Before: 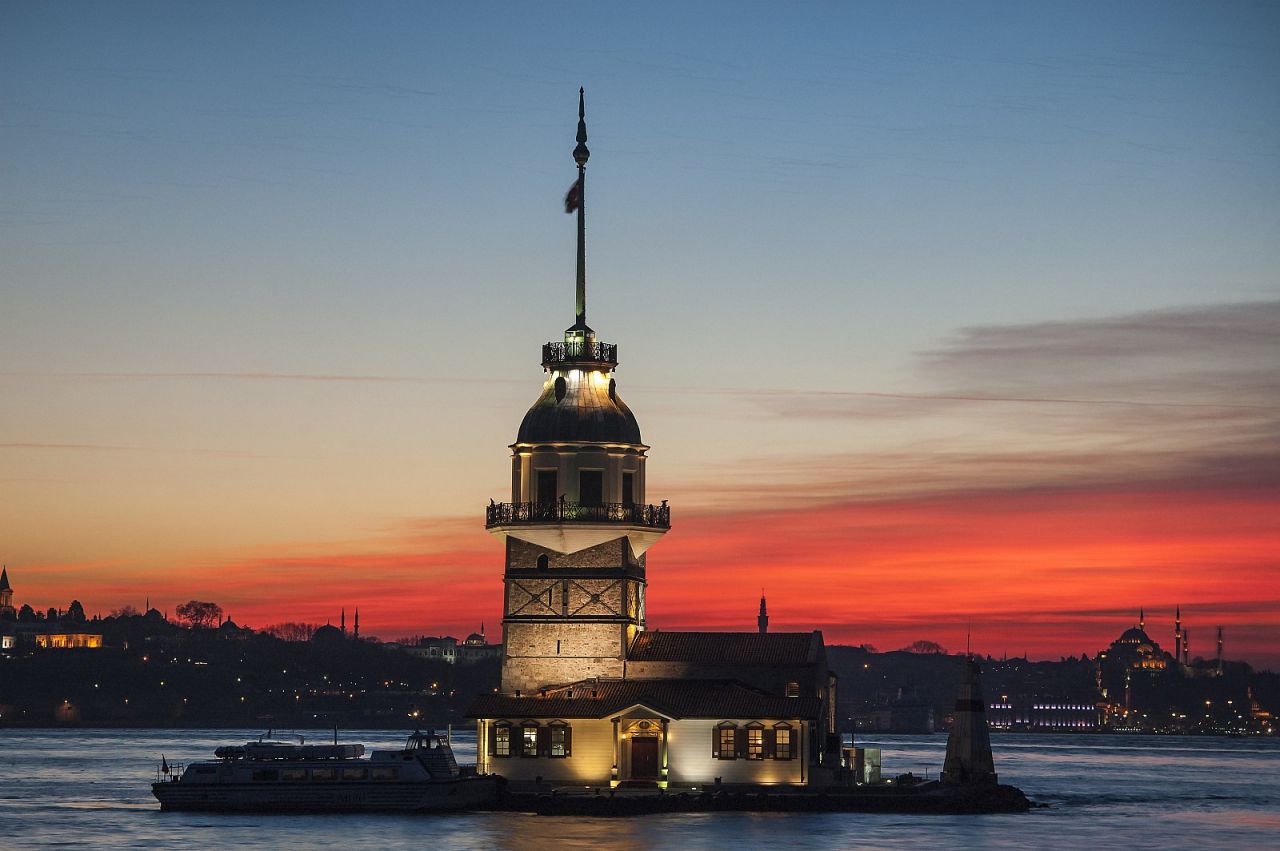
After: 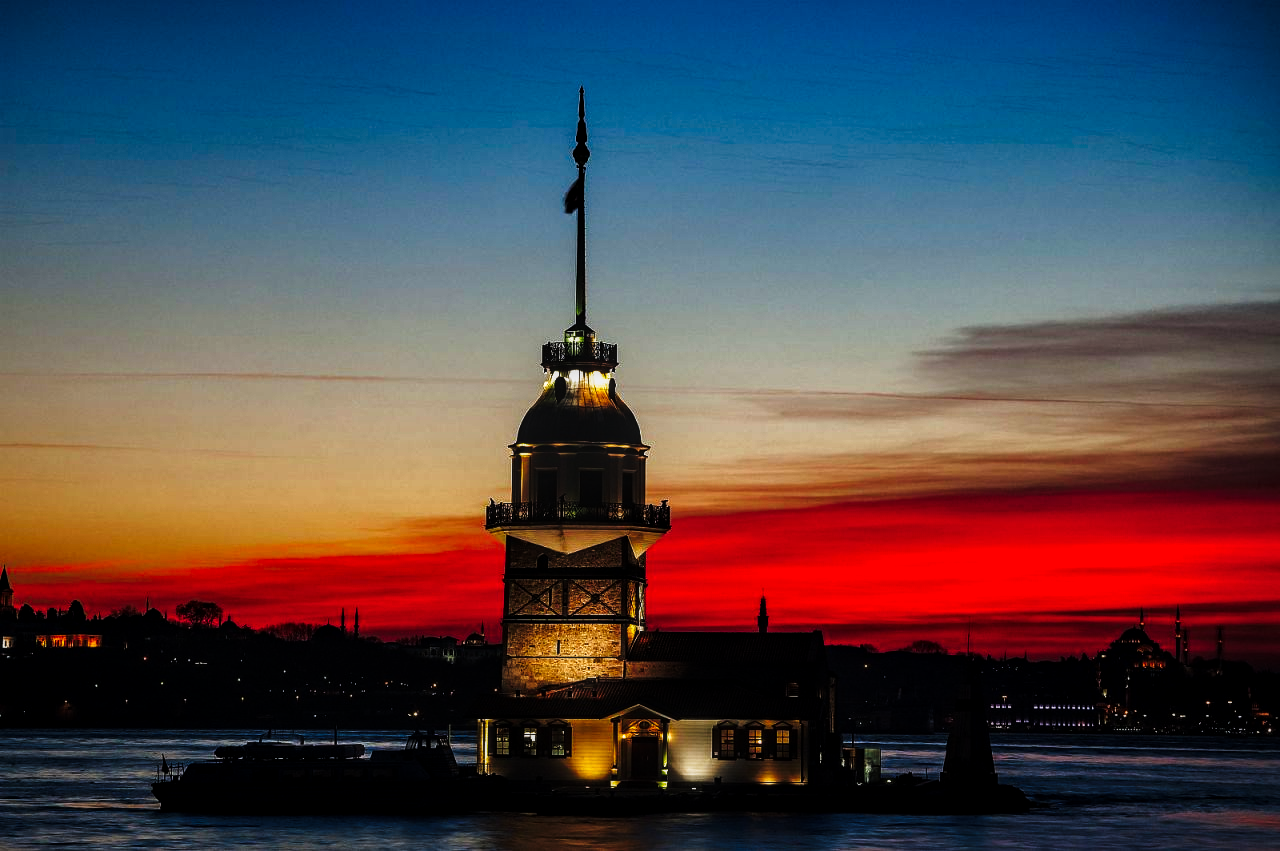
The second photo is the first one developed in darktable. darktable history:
base curve: curves: ch0 [(0, 0) (0.841, 0.609) (1, 1)]
tone curve: curves: ch0 [(0, 0) (0.003, 0.006) (0.011, 0.008) (0.025, 0.011) (0.044, 0.015) (0.069, 0.019) (0.1, 0.023) (0.136, 0.03) (0.177, 0.042) (0.224, 0.065) (0.277, 0.103) (0.335, 0.177) (0.399, 0.294) (0.468, 0.463) (0.543, 0.639) (0.623, 0.805) (0.709, 0.909) (0.801, 0.967) (0.898, 0.989) (1, 1)], preserve colors none
local contrast: on, module defaults
